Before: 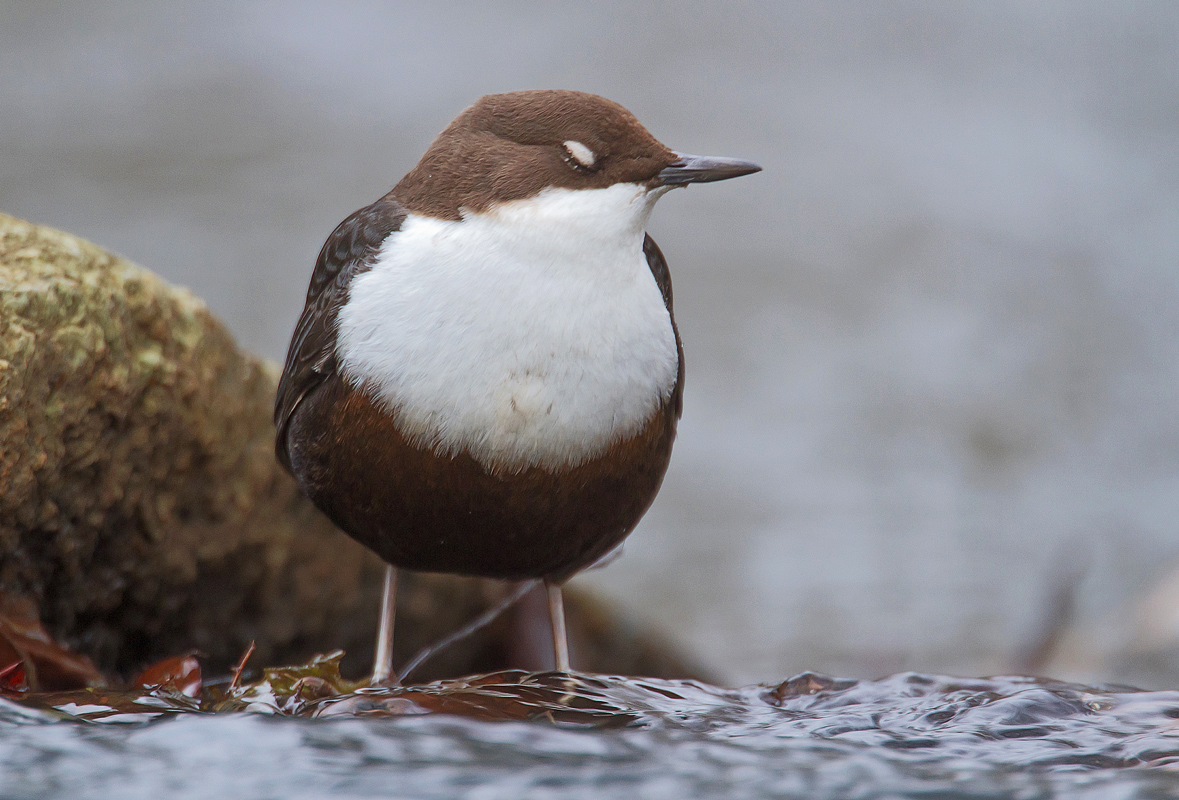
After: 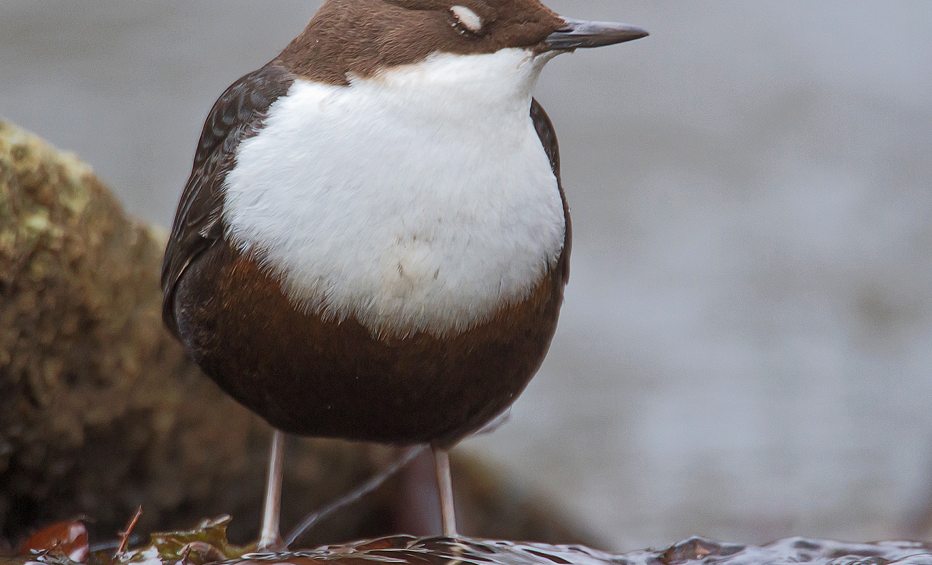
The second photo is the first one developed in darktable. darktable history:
crop: left 9.647%, top 16.97%, right 11.227%, bottom 12.31%
